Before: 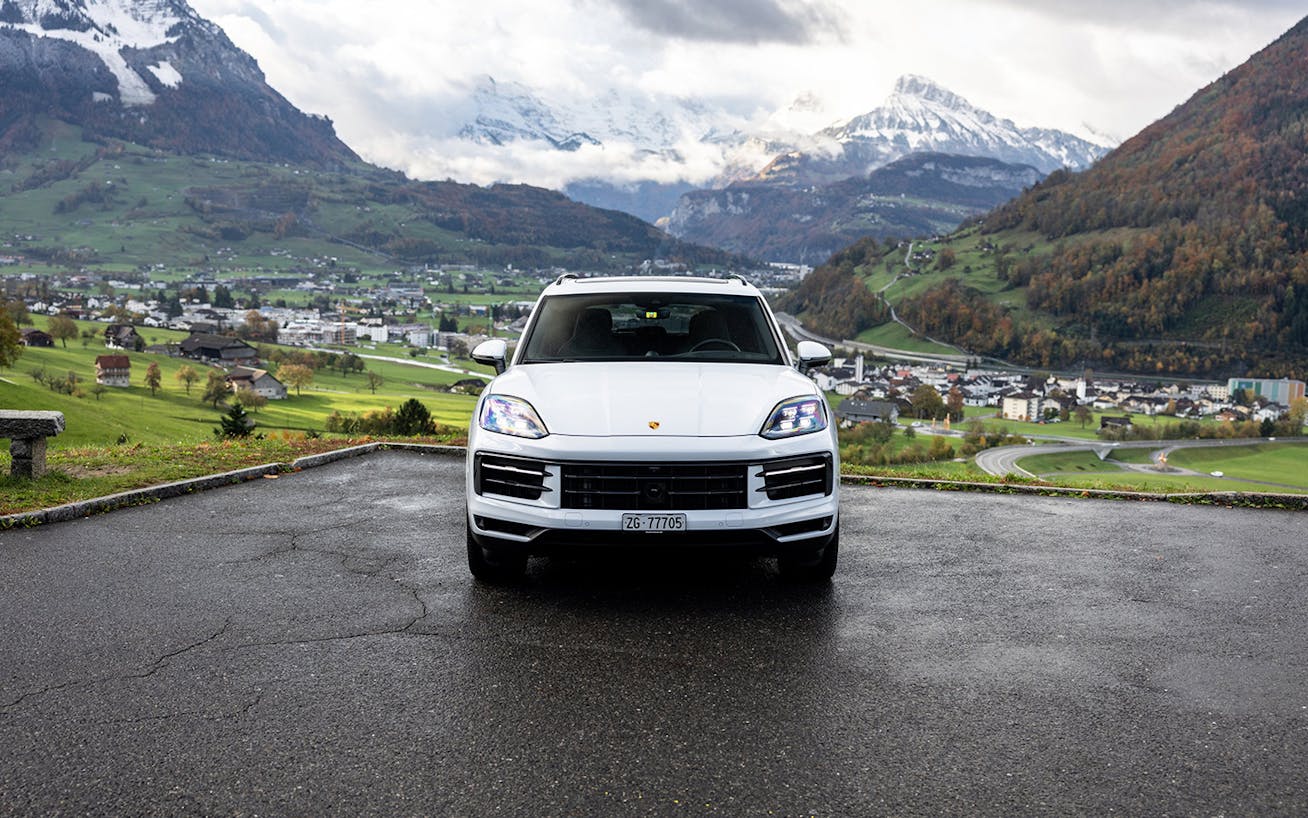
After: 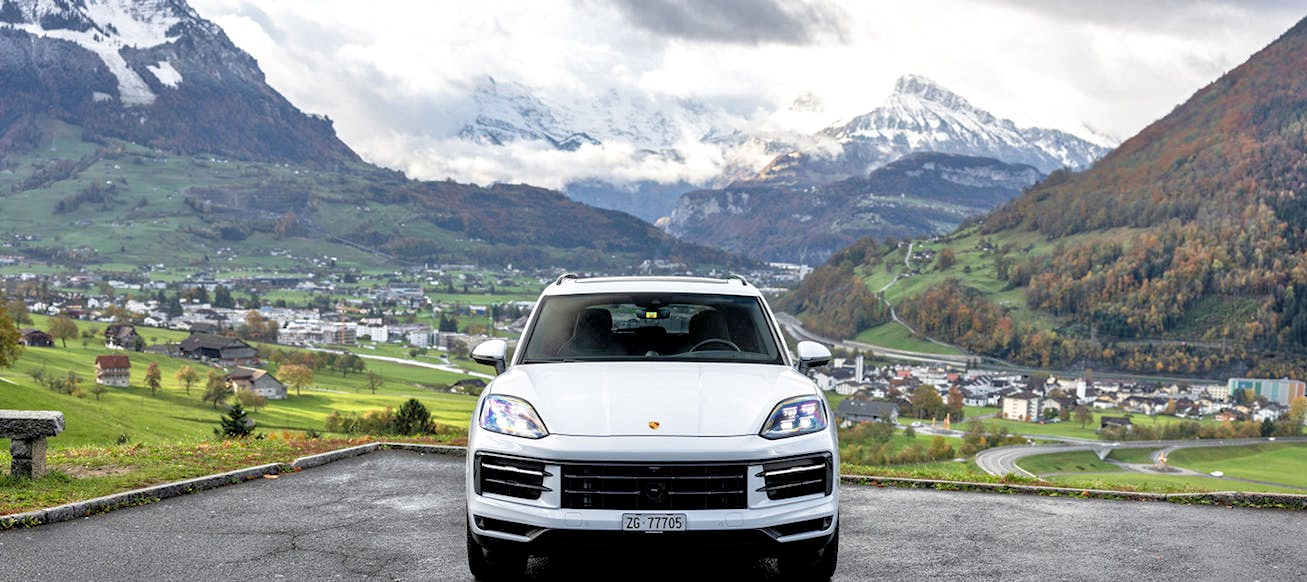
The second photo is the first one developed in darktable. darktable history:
crop: right 0%, bottom 28.823%
local contrast: highlights 104%, shadows 101%, detail 119%, midtone range 0.2
tone equalizer: -7 EV 0.142 EV, -6 EV 0.625 EV, -5 EV 1.15 EV, -4 EV 1.34 EV, -3 EV 1.15 EV, -2 EV 0.6 EV, -1 EV 0.148 EV
